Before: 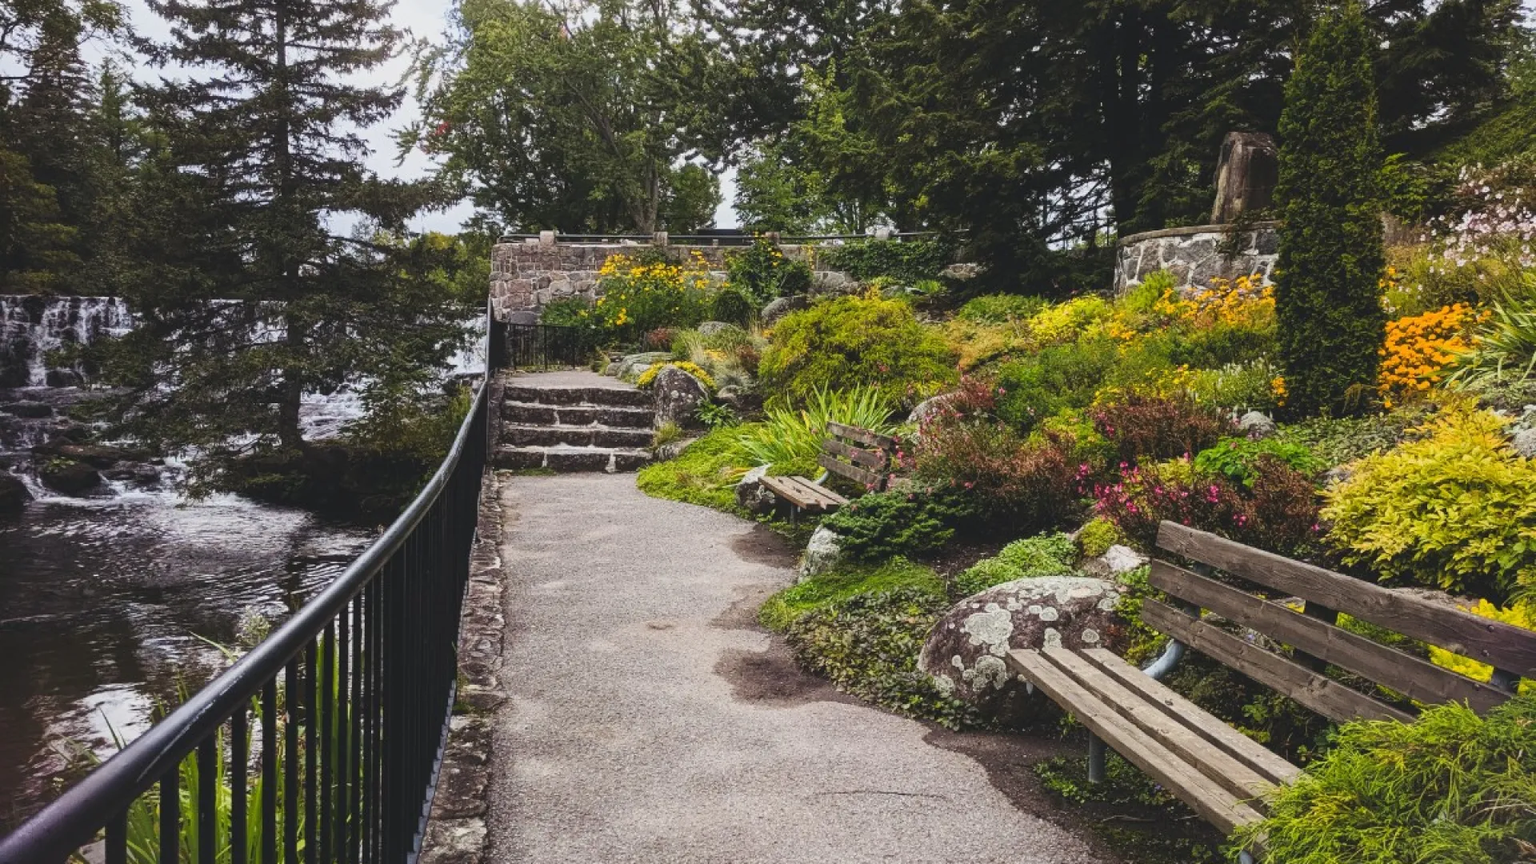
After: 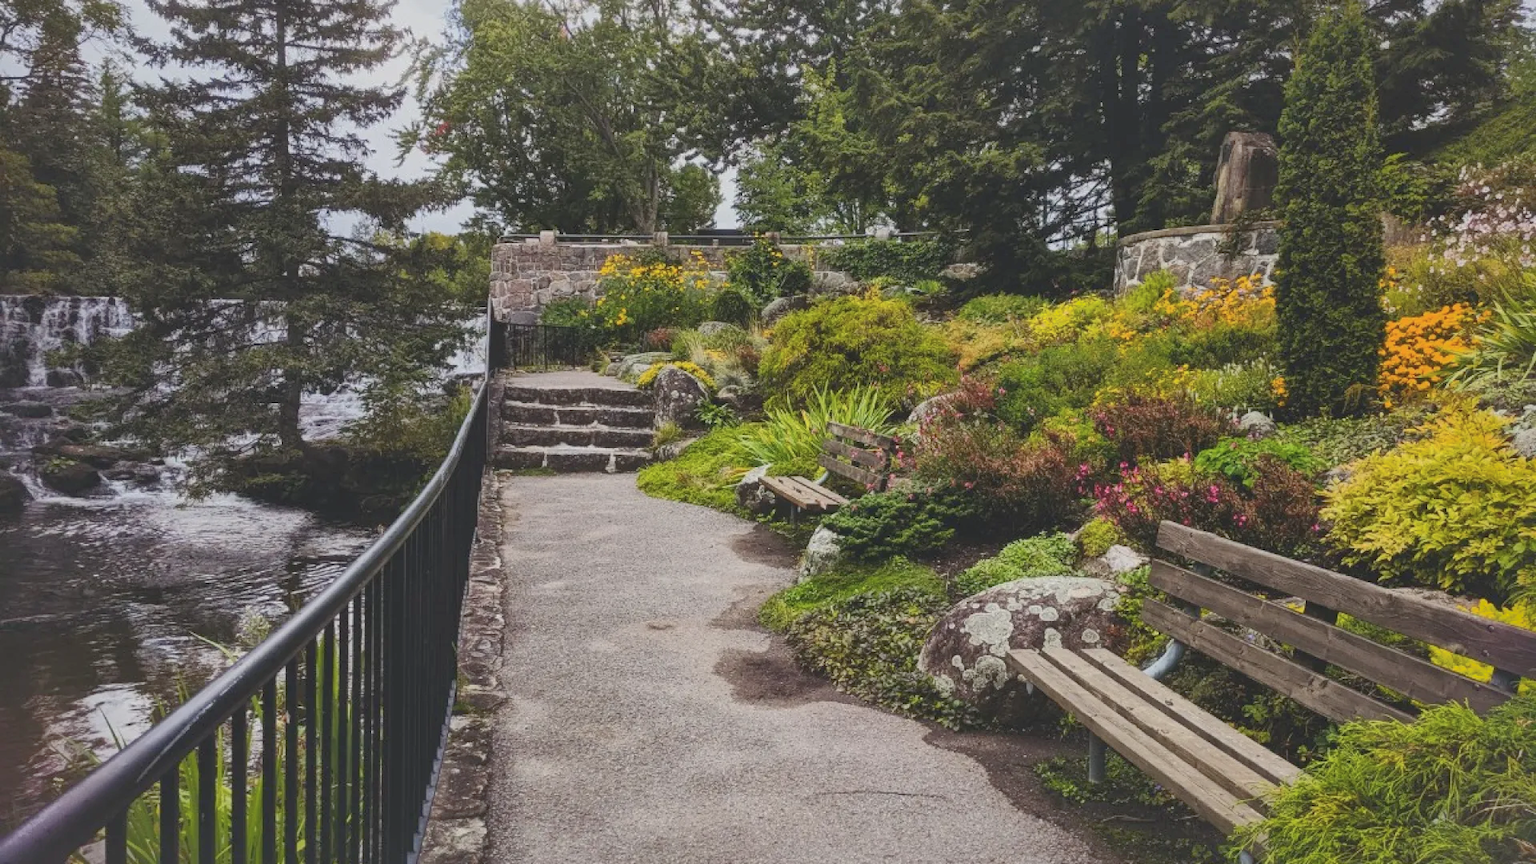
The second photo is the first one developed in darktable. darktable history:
white balance: red 1, blue 1
contrast brightness saturation: saturation -0.1
shadows and highlights: shadows 60, highlights -60
